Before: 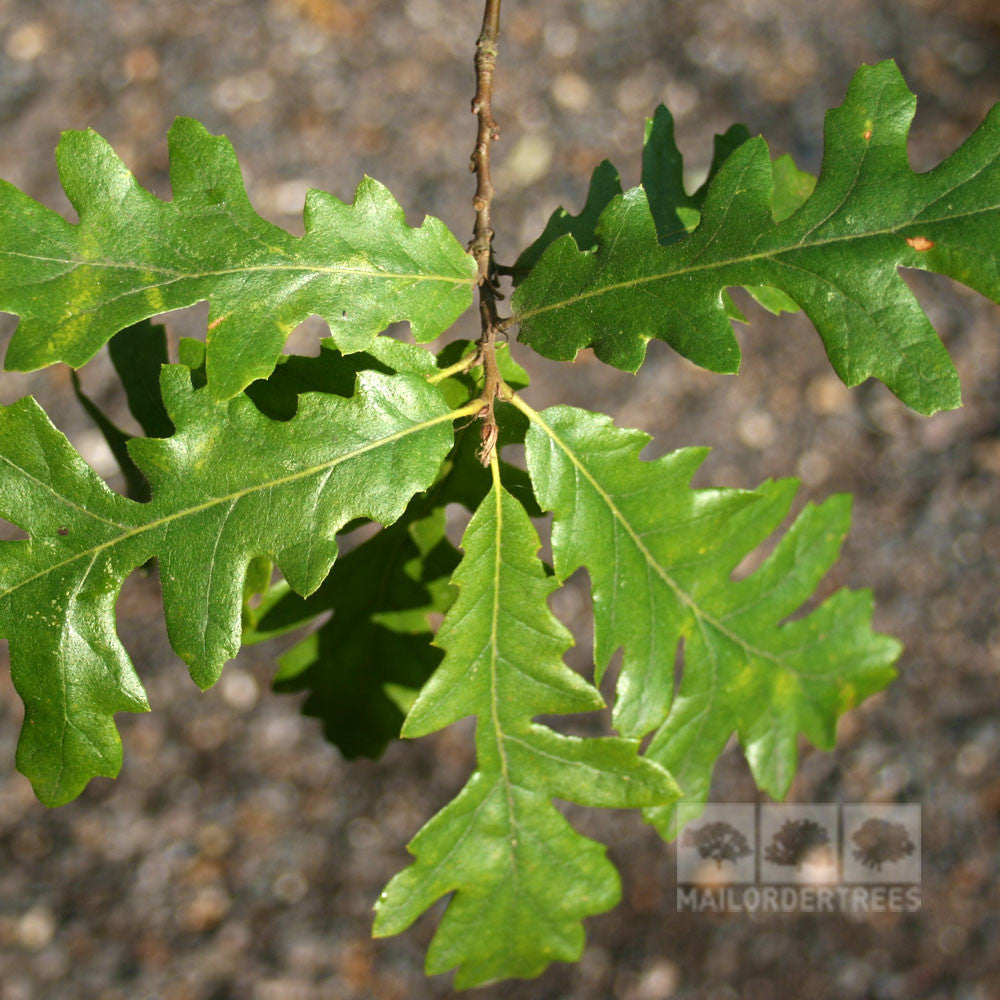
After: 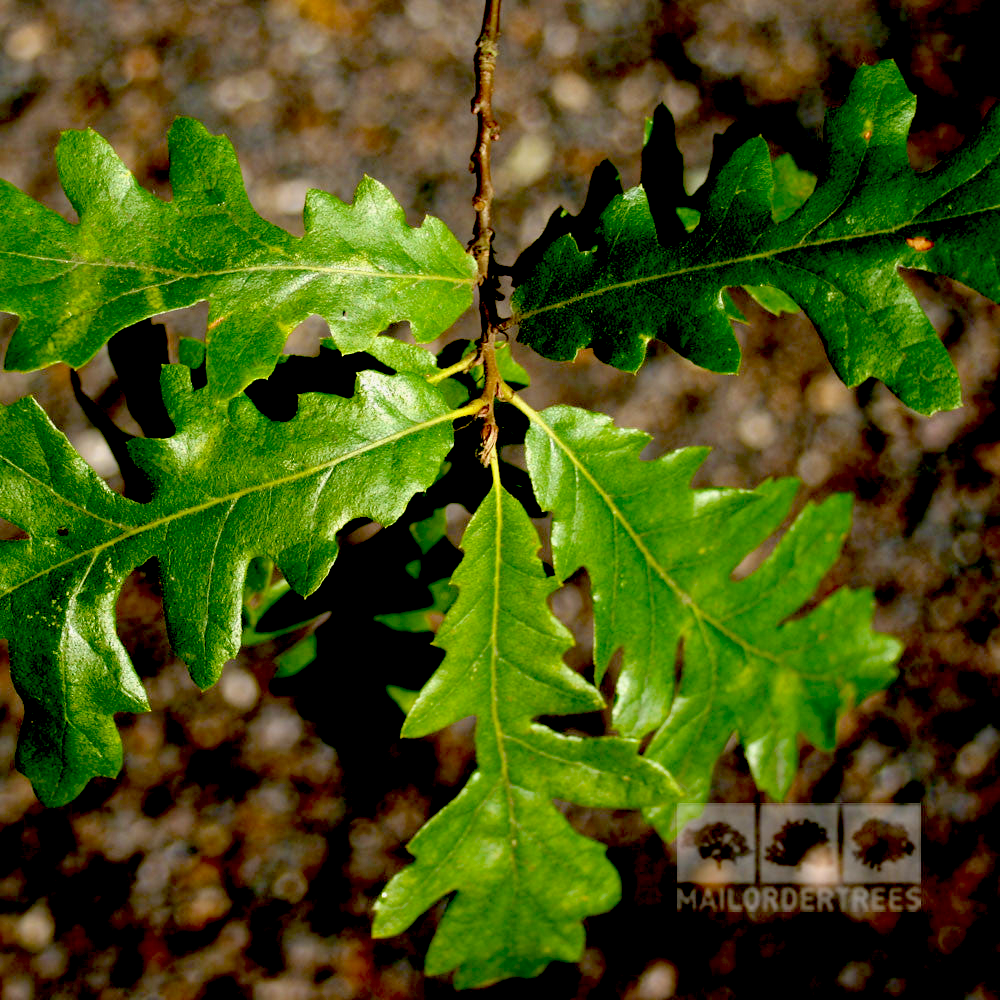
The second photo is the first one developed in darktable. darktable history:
exposure: black level correction 0.099, exposure -0.085 EV, compensate exposure bias true, compensate highlight preservation false
